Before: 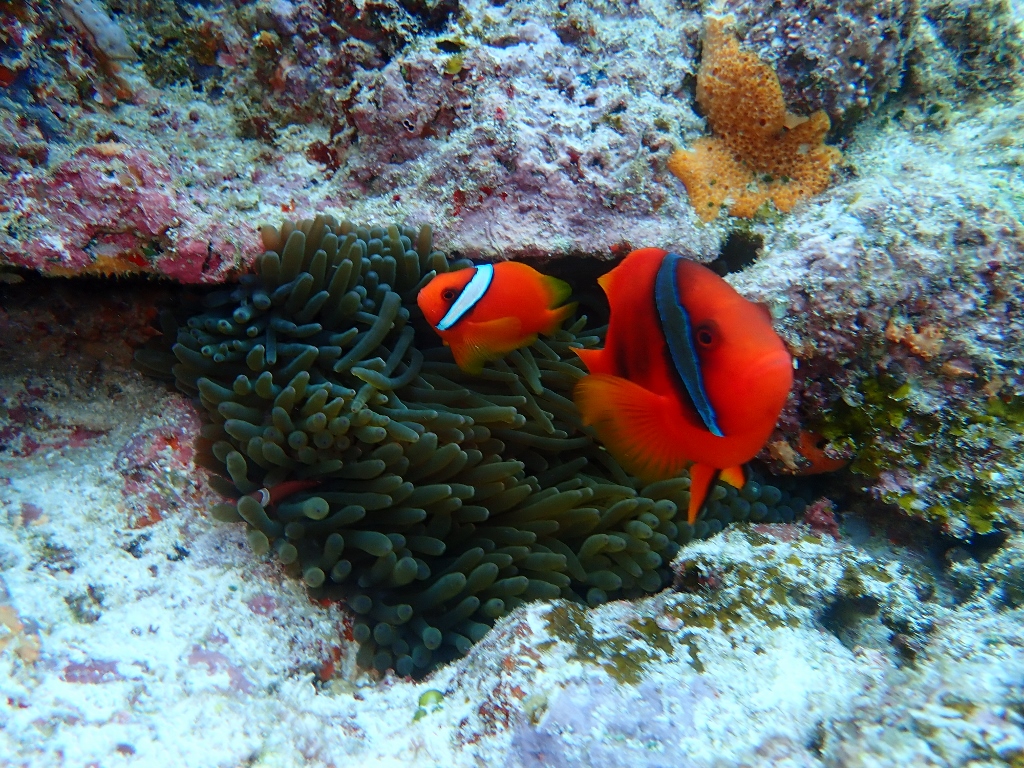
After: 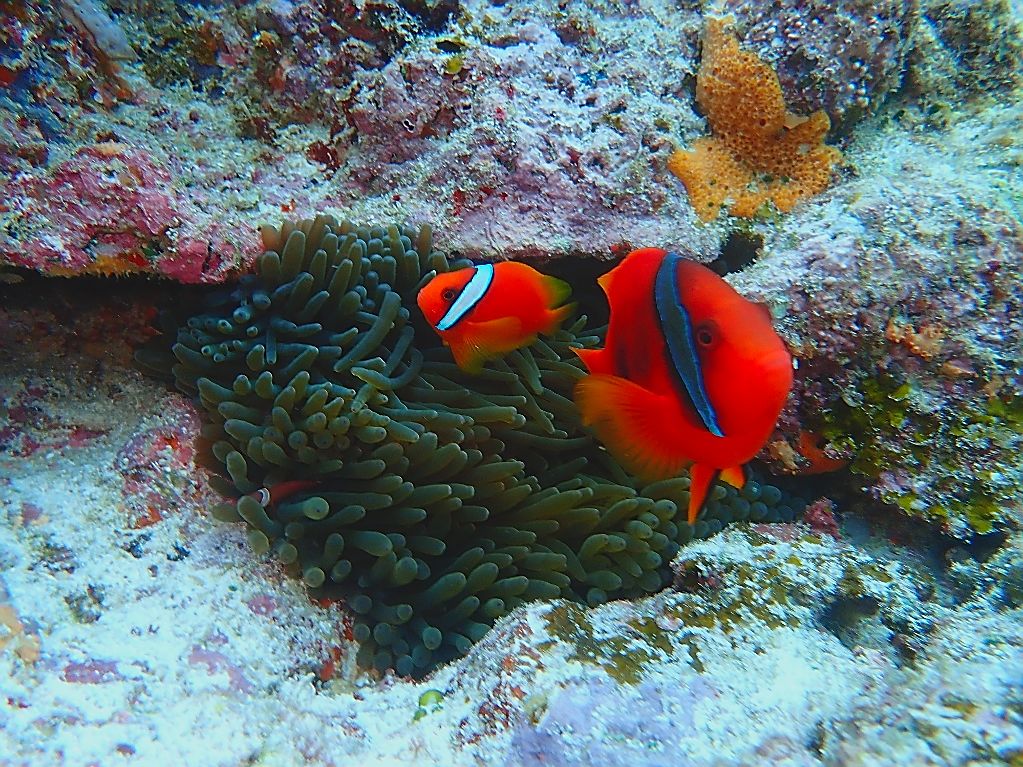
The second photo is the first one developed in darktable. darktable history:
lowpass: radius 0.1, contrast 0.85, saturation 1.1, unbound 0
sharpen: radius 1.4, amount 1.25, threshold 0.7
